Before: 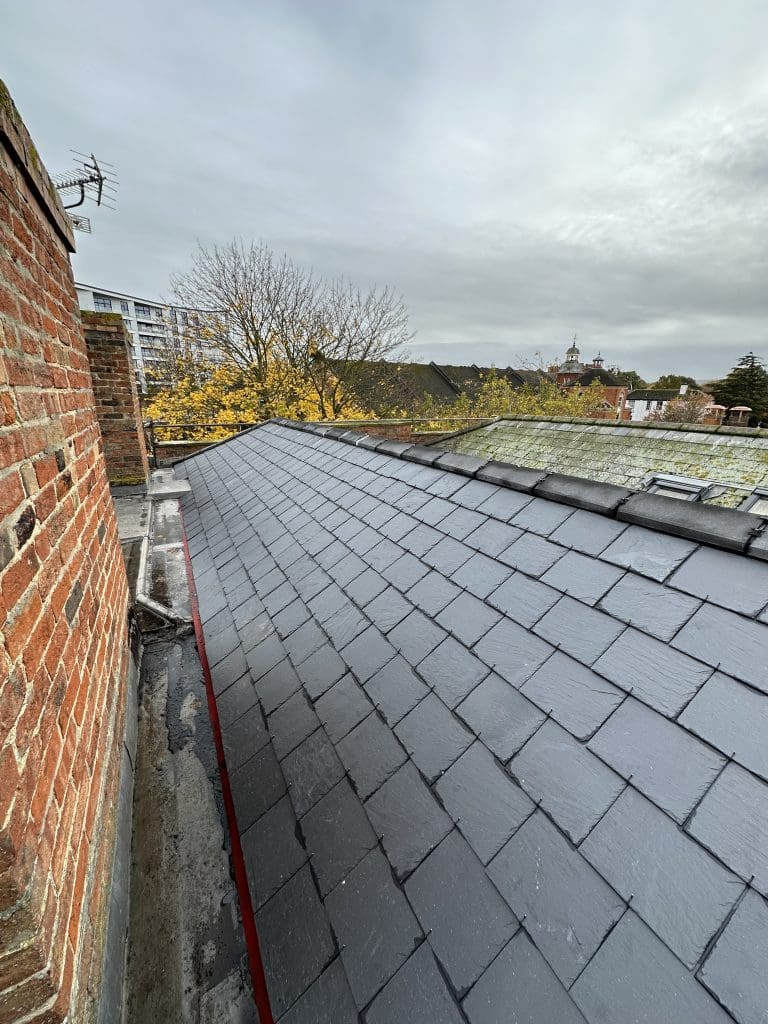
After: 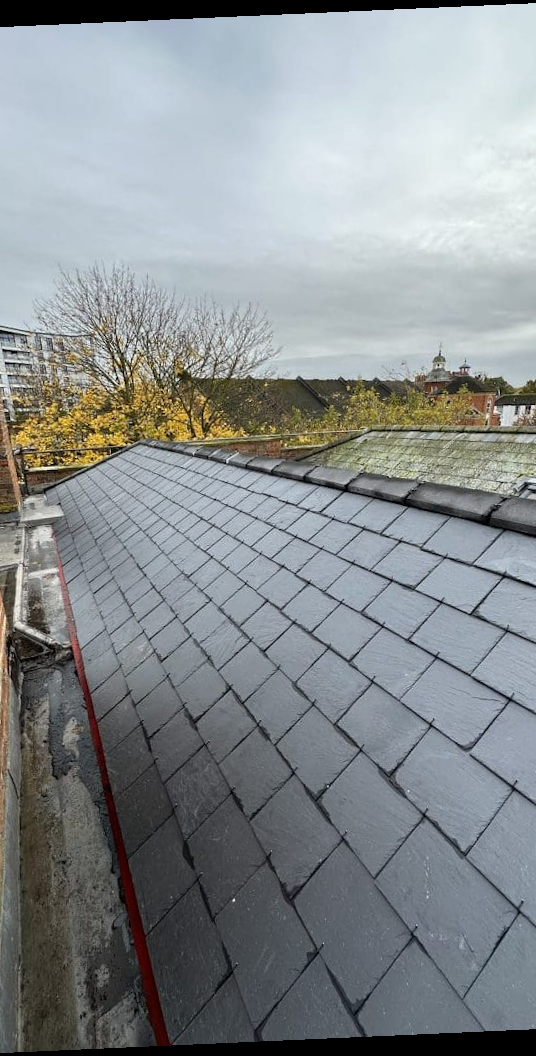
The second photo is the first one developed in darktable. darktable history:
crop and rotate: left 18.442%, right 15.508%
rotate and perspective: rotation -2.56°, automatic cropping off
